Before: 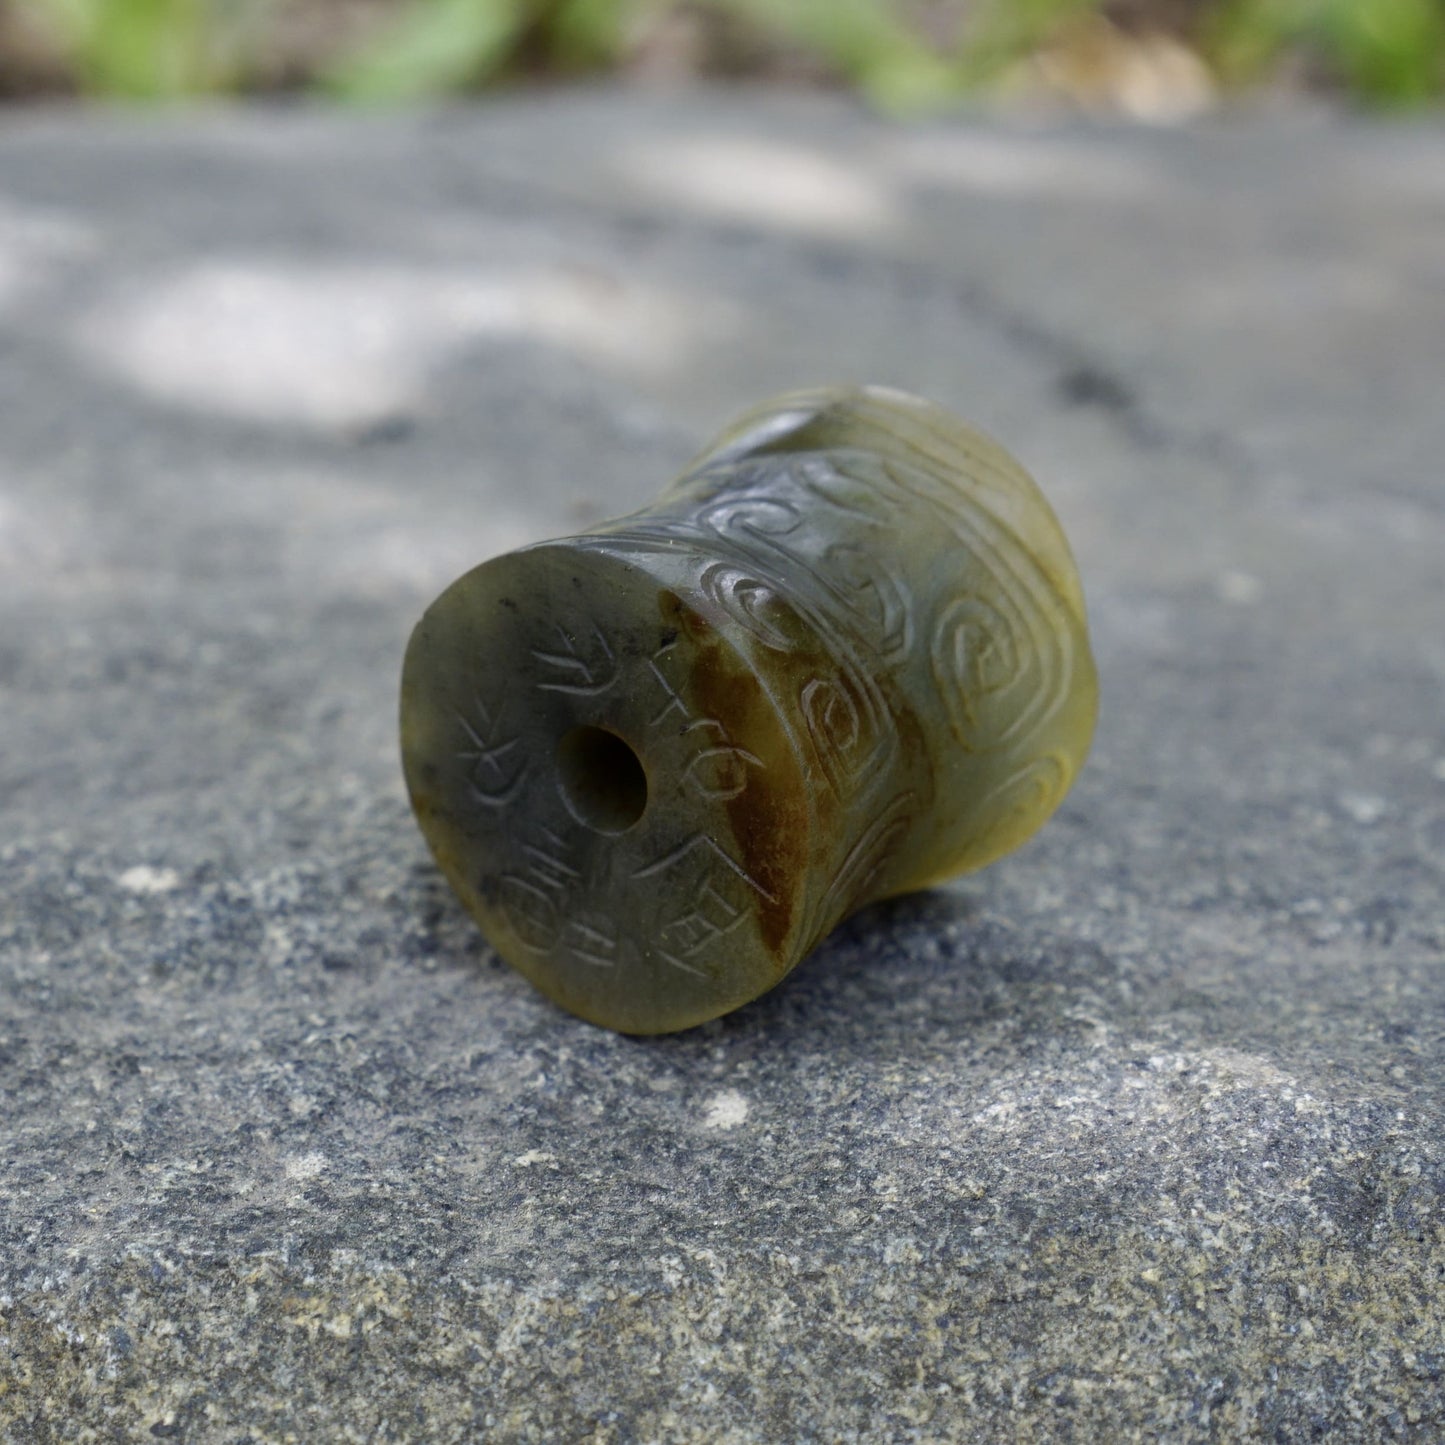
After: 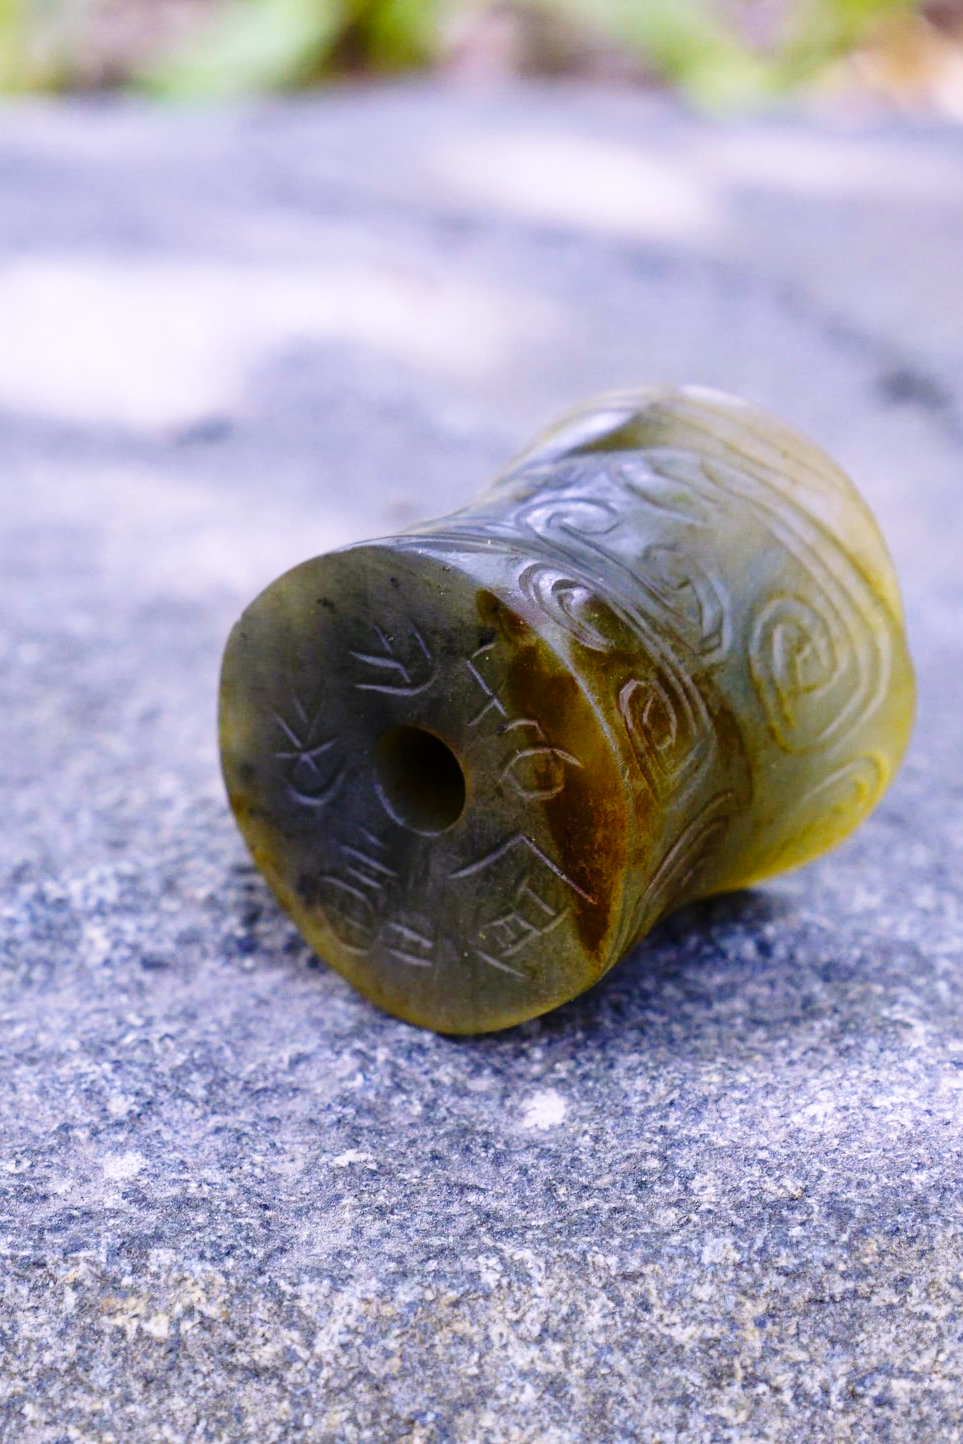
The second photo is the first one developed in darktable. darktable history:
color balance rgb: perceptual saturation grading › global saturation 25%, global vibrance 20%
base curve: curves: ch0 [(0, 0) (0.028, 0.03) (0.121, 0.232) (0.46, 0.748) (0.859, 0.968) (1, 1)], preserve colors none
white balance: red 1.042, blue 1.17
crop and rotate: left 12.648%, right 20.685%
